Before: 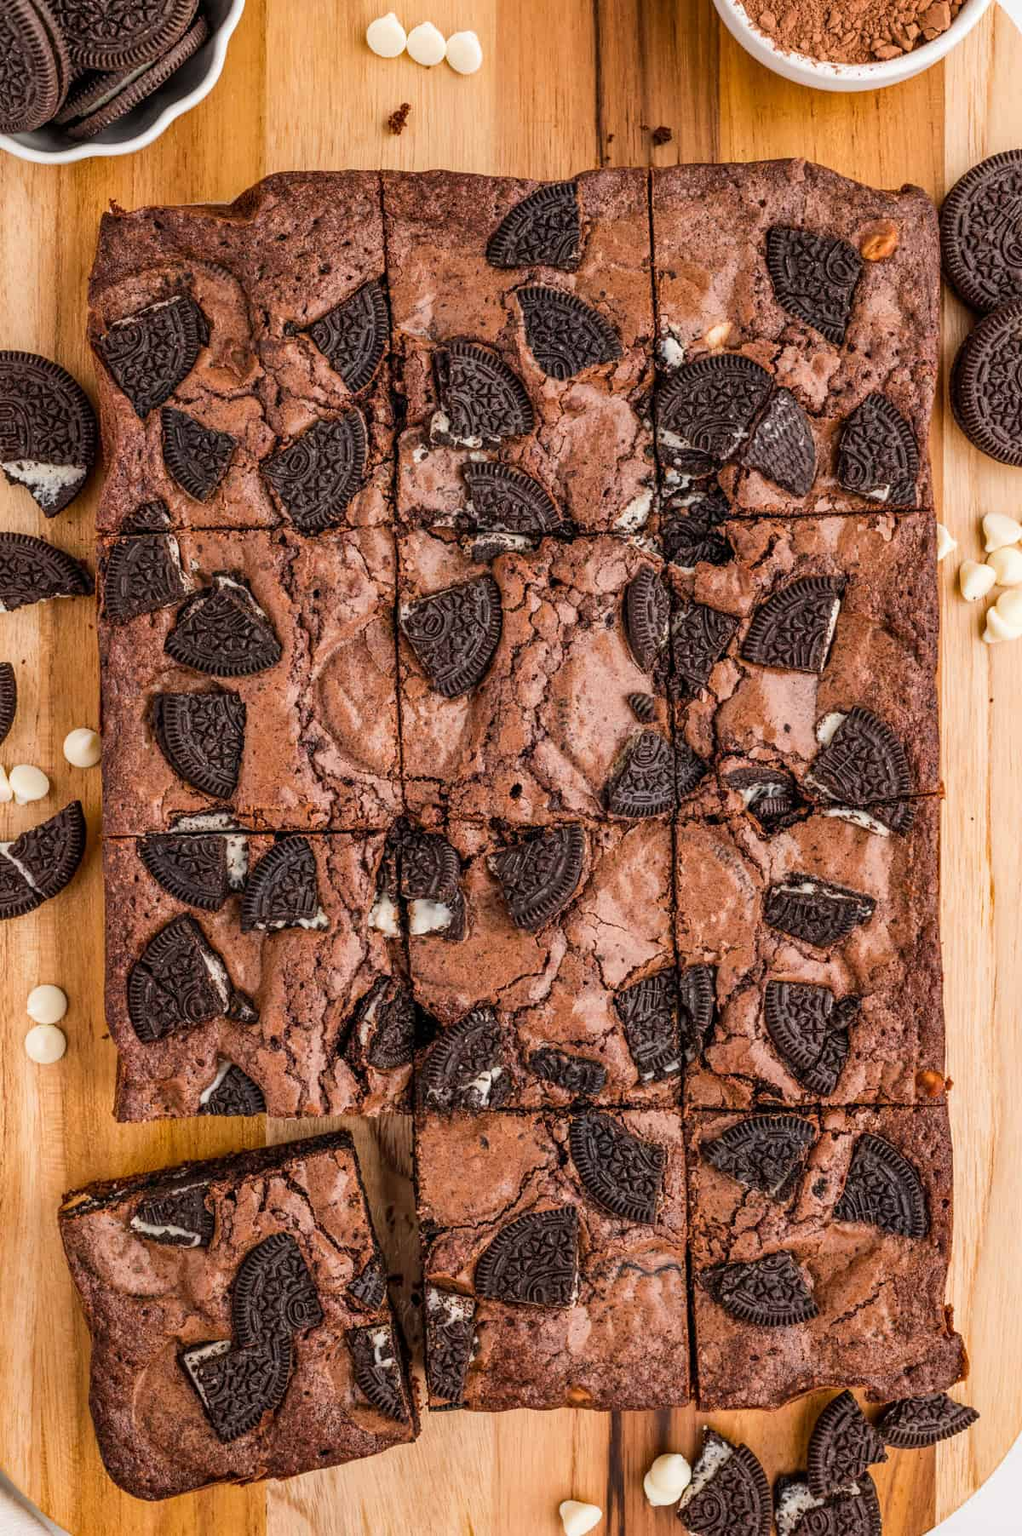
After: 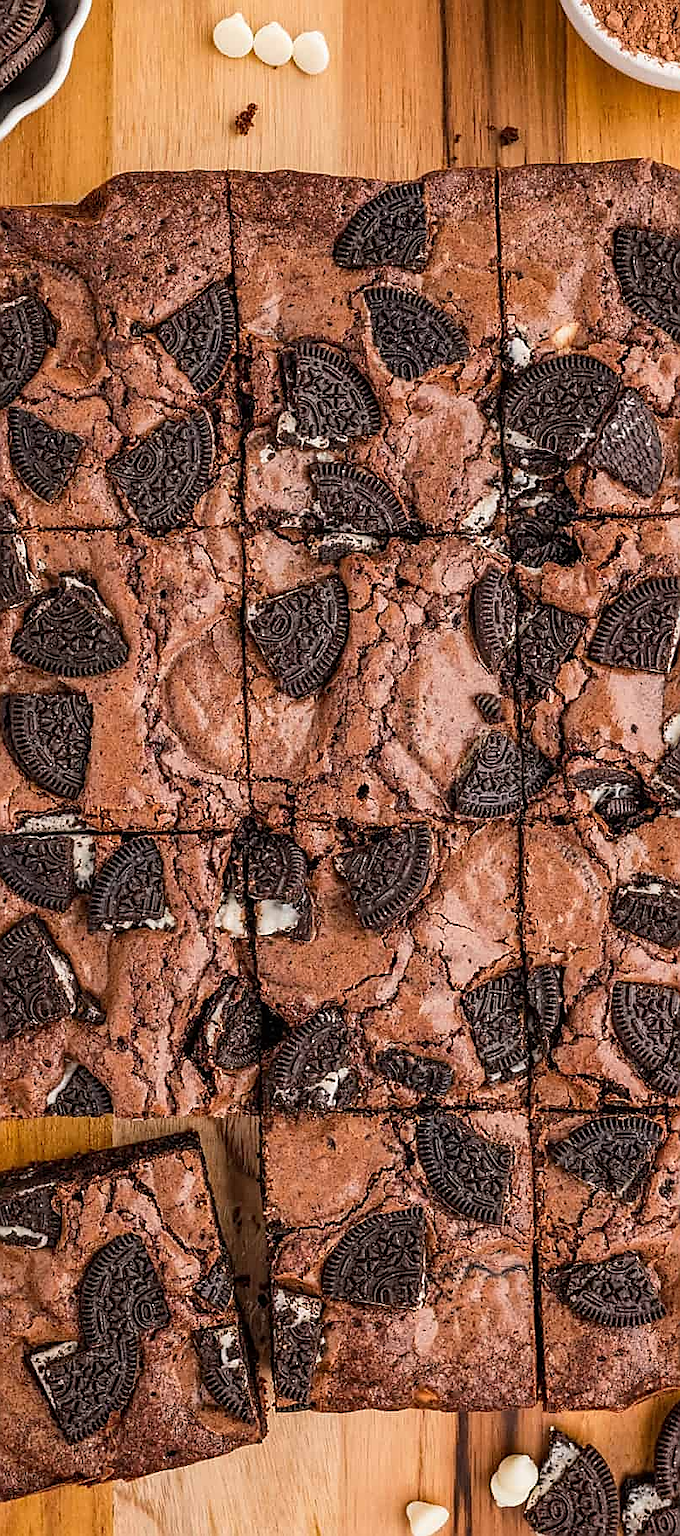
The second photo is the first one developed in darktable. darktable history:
crop and rotate: left 15.055%, right 18.278%
sharpen: radius 1.4, amount 1.25, threshold 0.7
